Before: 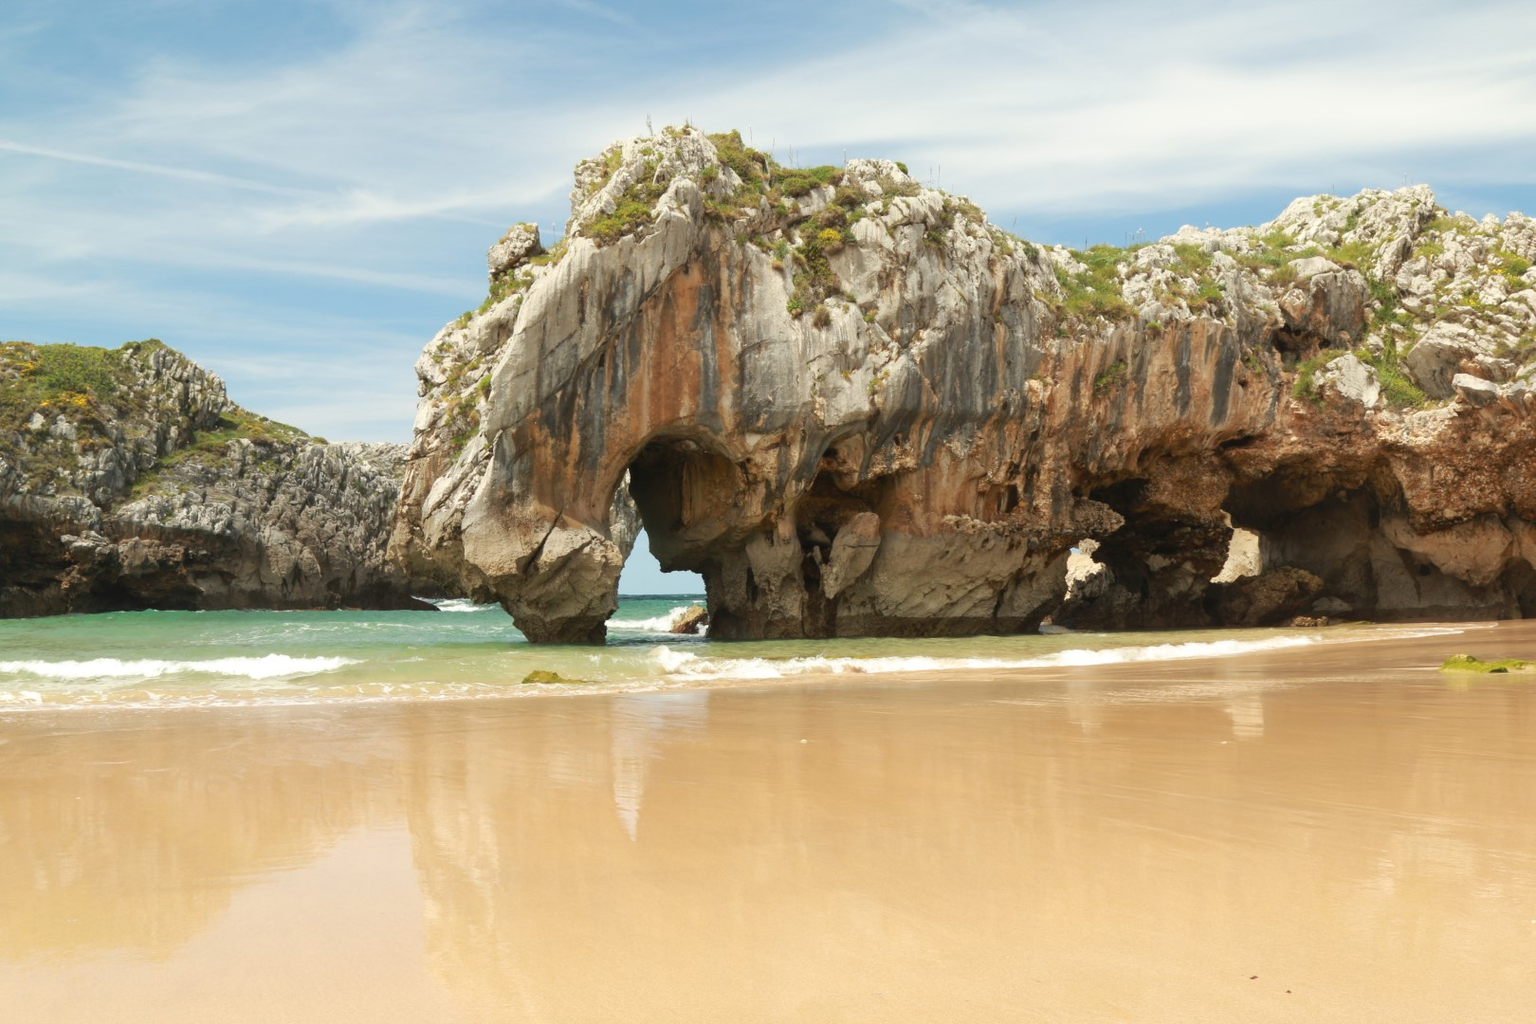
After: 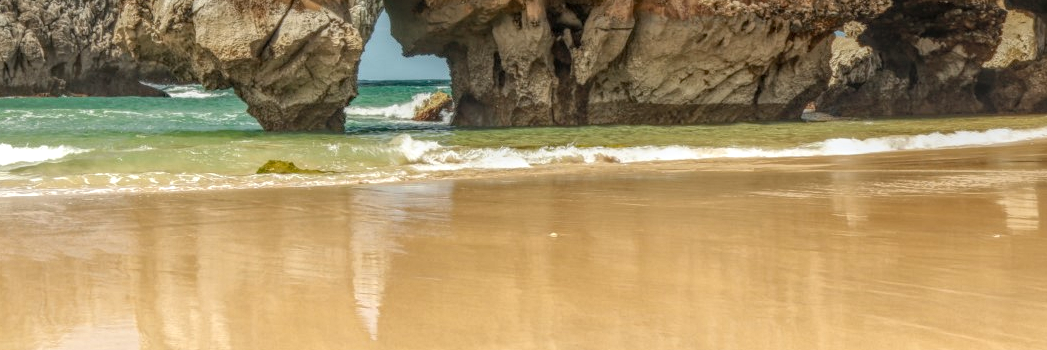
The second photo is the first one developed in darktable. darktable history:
haze removal: compatibility mode true, adaptive false
local contrast: highlights 5%, shadows 6%, detail 200%, midtone range 0.246
crop: left 18.209%, top 50.658%, right 17.113%, bottom 16.874%
